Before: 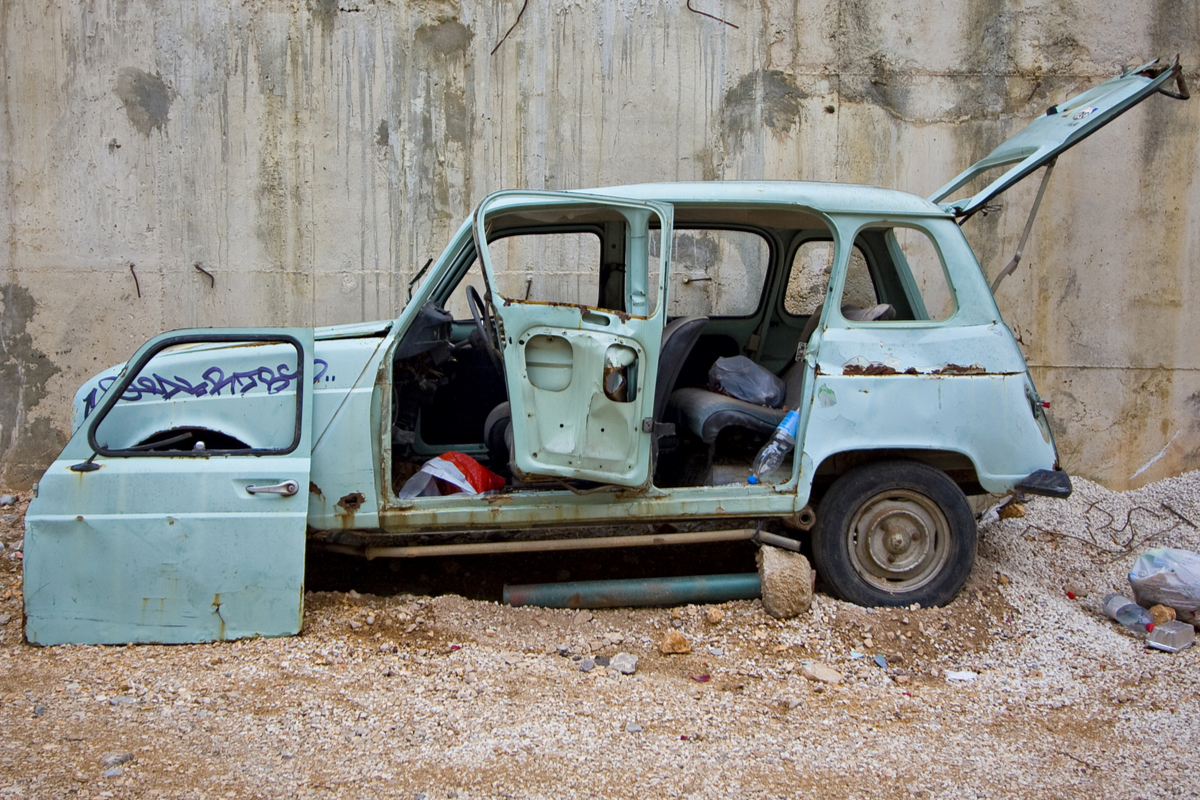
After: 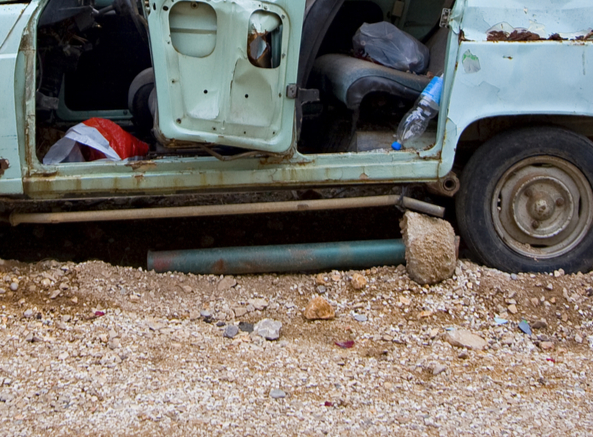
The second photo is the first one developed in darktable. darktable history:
crop: left 29.672%, top 41.786%, right 20.851%, bottom 3.487%
color balance rgb: linear chroma grading › global chroma 1.5%, linear chroma grading › mid-tones -1%, perceptual saturation grading › global saturation -3%, perceptual saturation grading › shadows -2%
